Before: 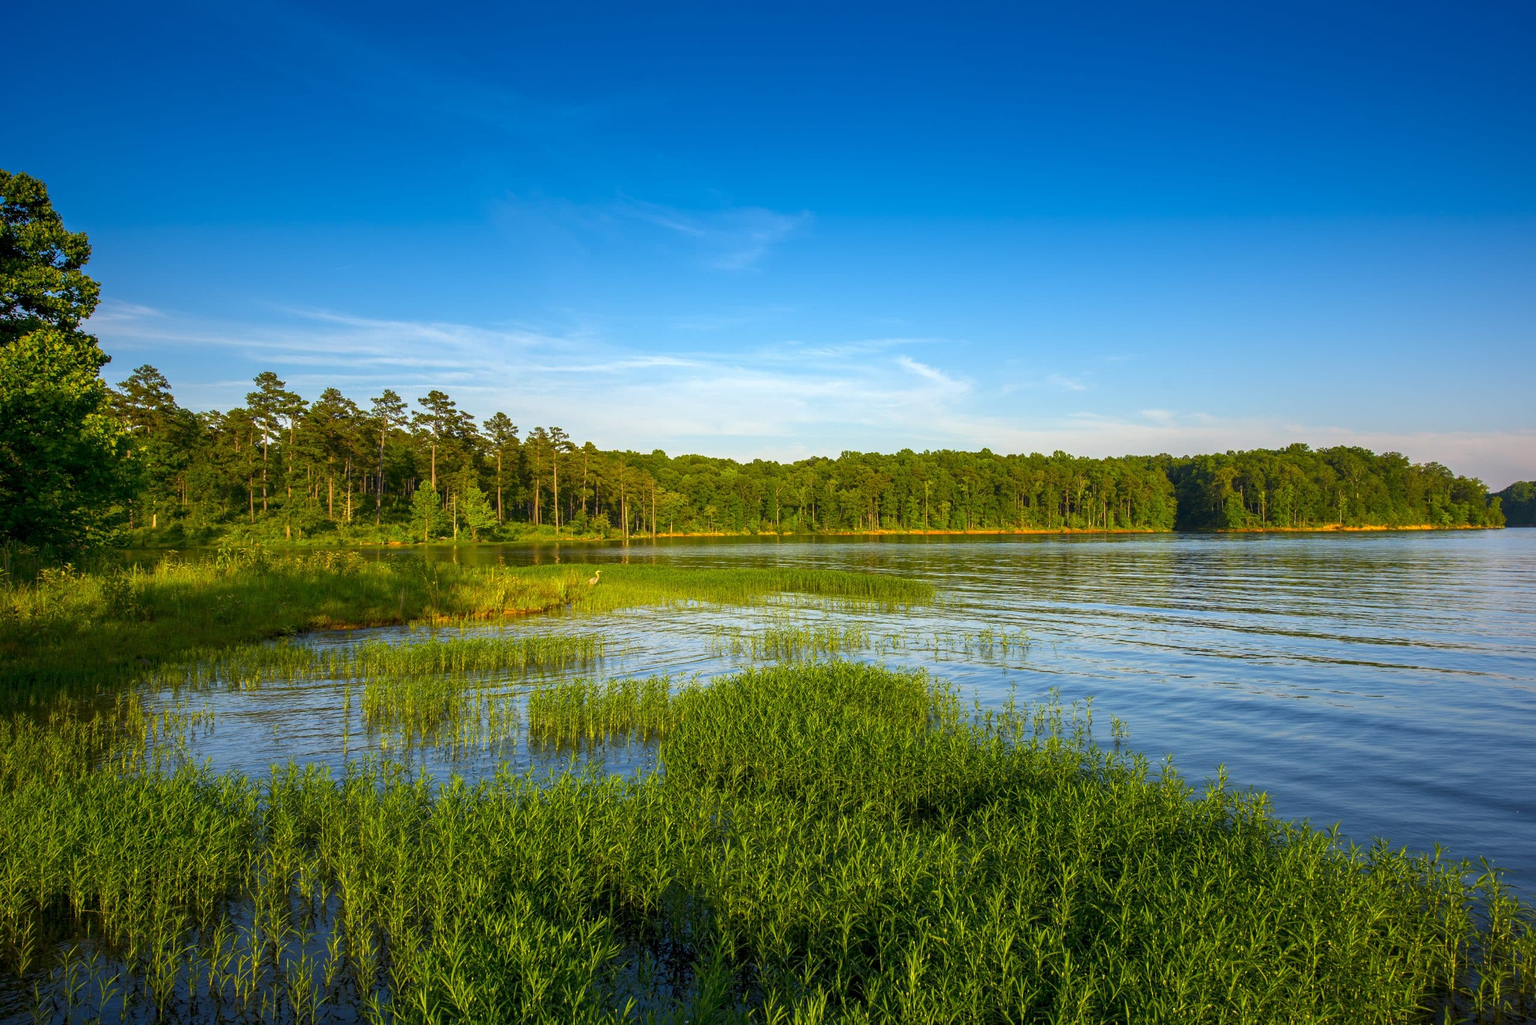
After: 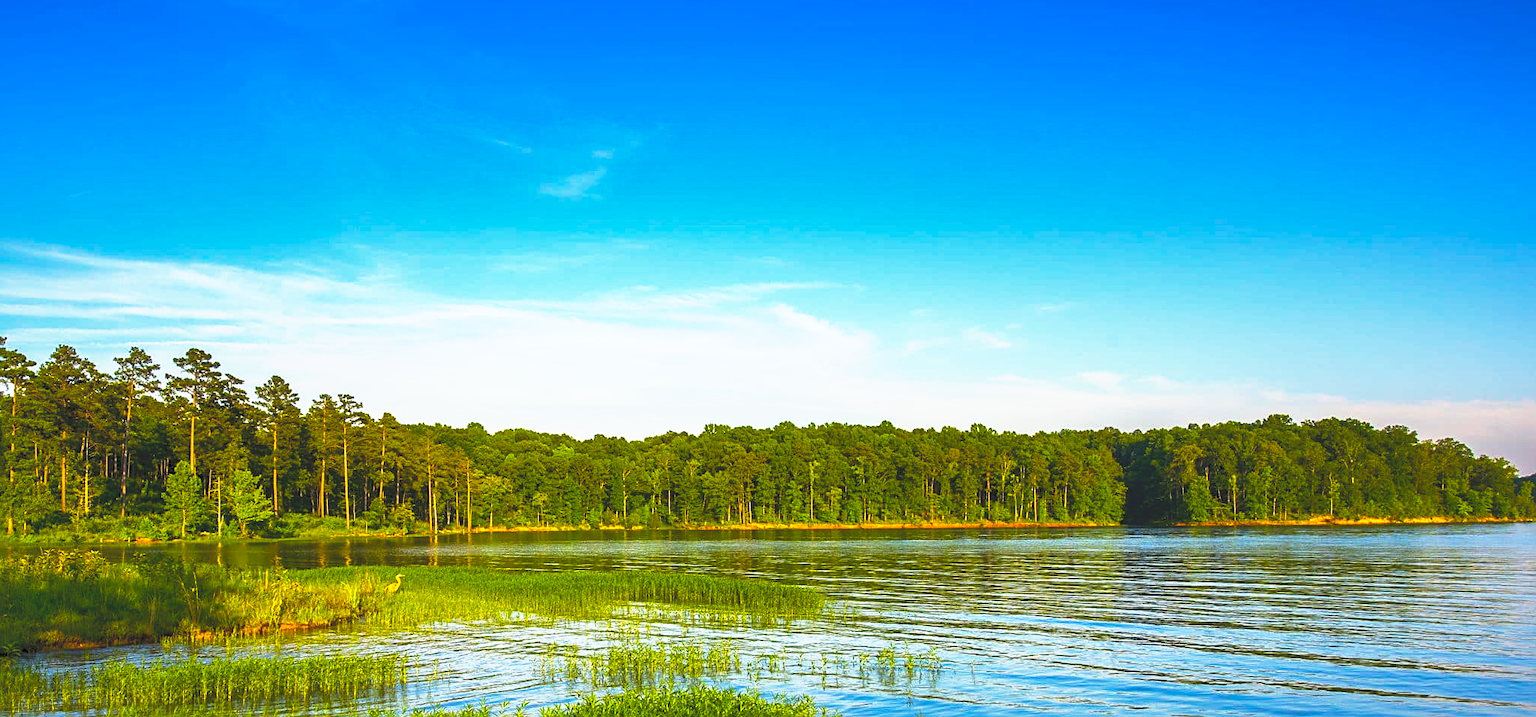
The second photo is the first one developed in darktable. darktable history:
tone curve: curves: ch0 [(0, 0) (0.003, 0.116) (0.011, 0.116) (0.025, 0.113) (0.044, 0.114) (0.069, 0.118) (0.1, 0.137) (0.136, 0.171) (0.177, 0.213) (0.224, 0.259) (0.277, 0.316) (0.335, 0.381) (0.399, 0.458) (0.468, 0.548) (0.543, 0.654) (0.623, 0.775) (0.709, 0.895) (0.801, 0.972) (0.898, 0.991) (1, 1)], preserve colors none
shadows and highlights: highlights color adjustment 73.37%
sharpen: on, module defaults
crop: left 18.276%, top 11.088%, right 2.054%, bottom 33.176%
exposure: black level correction 0.002, compensate exposure bias true, compensate highlight preservation false
base curve: curves: ch0 [(0, 0) (0.472, 0.455) (1, 1)], preserve colors none
color balance rgb: shadows lift › luminance -10.334%, perceptual saturation grading › global saturation 19.491%, global vibrance 15.193%
